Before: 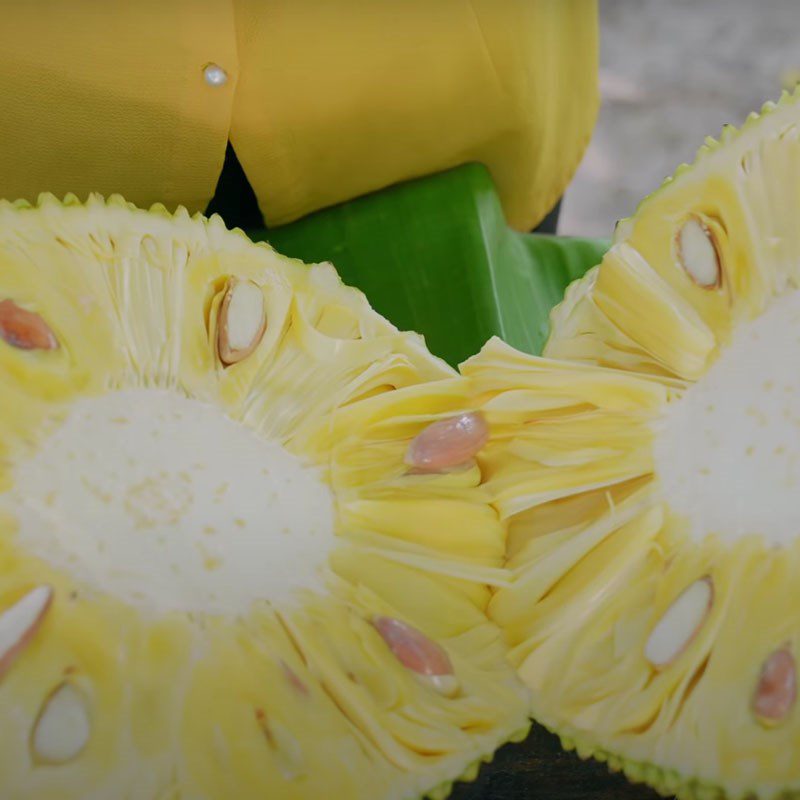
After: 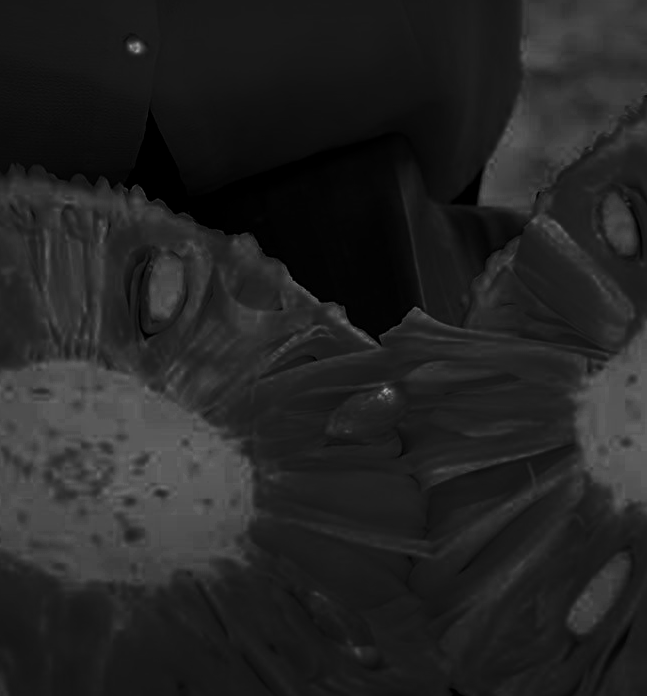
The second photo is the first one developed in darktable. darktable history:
sharpen: on, module defaults
crop: left 9.943%, top 3.654%, right 9.159%, bottom 9.341%
tone equalizer: edges refinement/feathering 500, mask exposure compensation -1.57 EV, preserve details no
color zones: curves: ch0 [(0.287, 0.048) (0.493, 0.484) (0.737, 0.816)]; ch1 [(0, 0) (0.143, 0) (0.286, 0) (0.429, 0) (0.571, 0) (0.714, 0) (0.857, 0)]
tone curve: curves: ch0 [(0.013, 0) (0.061, 0.068) (0.239, 0.256) (0.502, 0.505) (0.683, 0.676) (0.761, 0.773) (0.858, 0.858) (0.987, 0.945)]; ch1 [(0, 0) (0.172, 0.123) (0.304, 0.267) (0.414, 0.395) (0.472, 0.473) (0.502, 0.508) (0.521, 0.528) (0.583, 0.595) (0.654, 0.673) (0.728, 0.761) (1, 1)]; ch2 [(0, 0) (0.411, 0.424) (0.485, 0.476) (0.502, 0.502) (0.553, 0.557) (0.57, 0.576) (1, 1)], color space Lab, independent channels, preserve colors none
contrast brightness saturation: brightness -0.981, saturation 0.995
